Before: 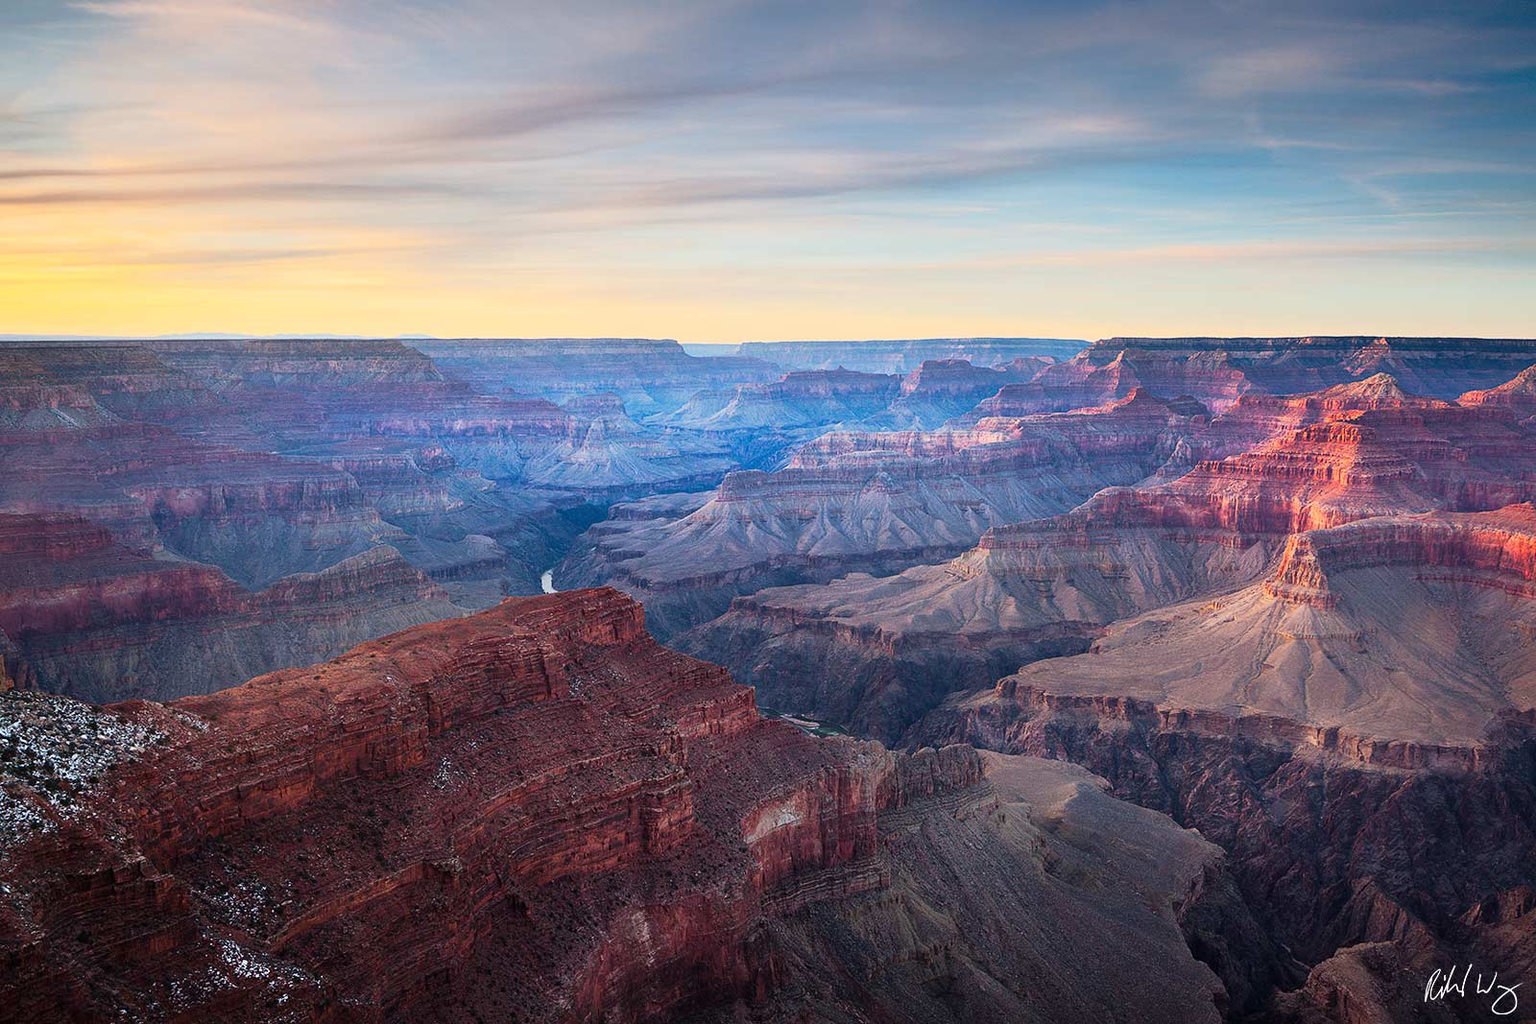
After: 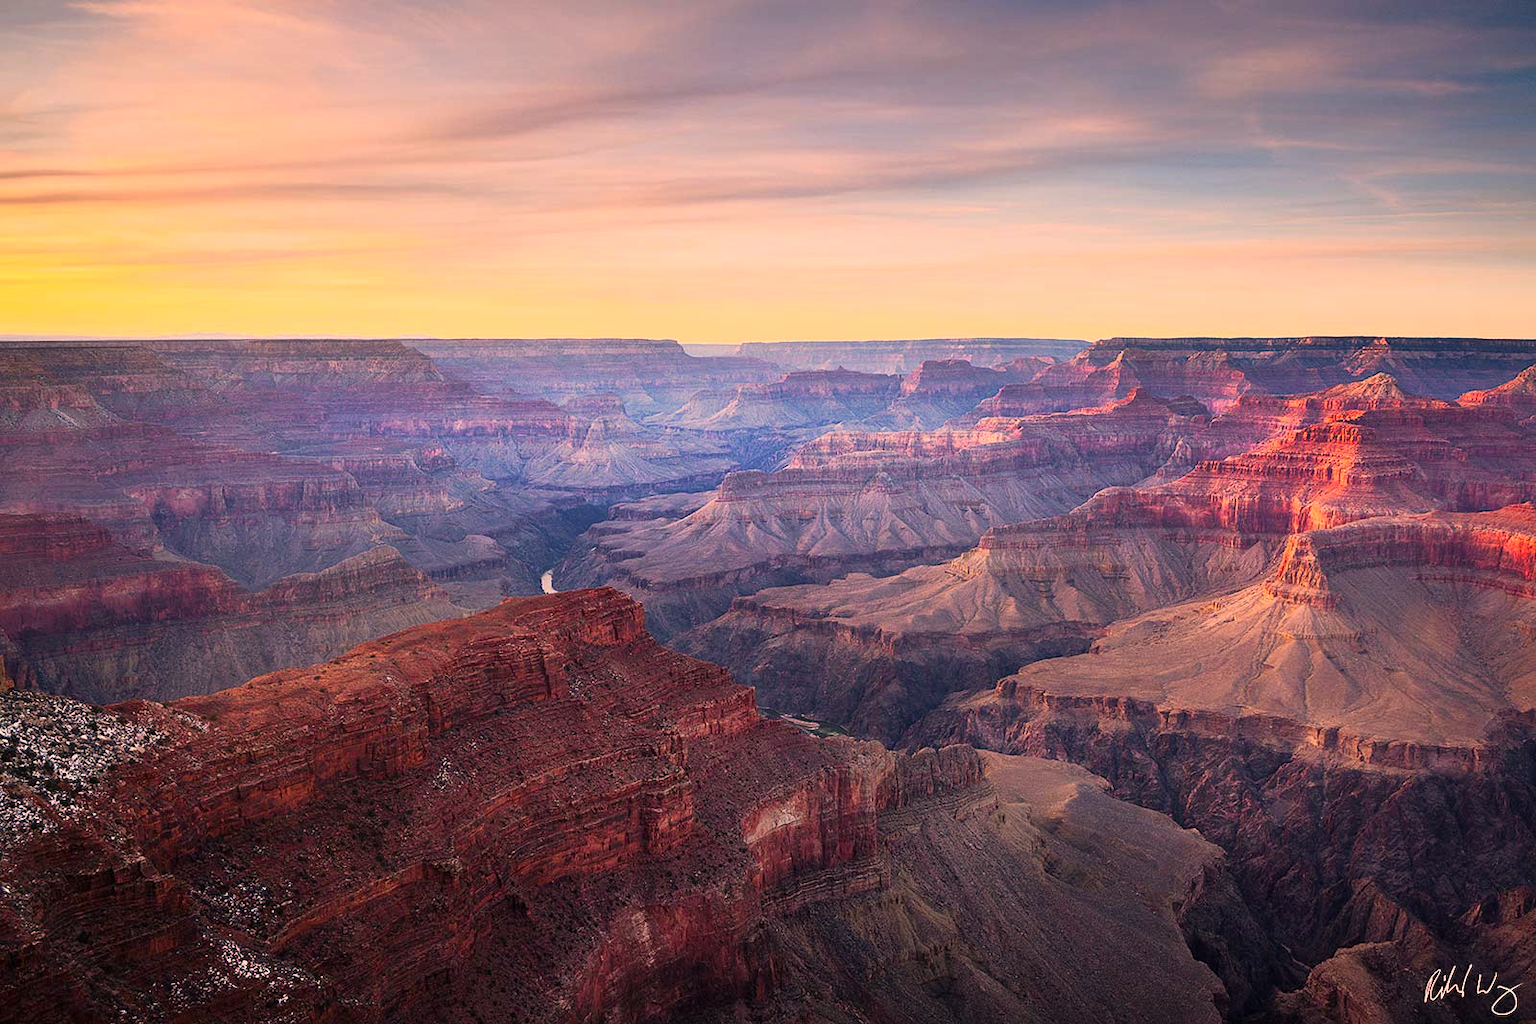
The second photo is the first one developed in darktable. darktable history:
color correction: highlights a* 21.88, highlights b* 22.25
